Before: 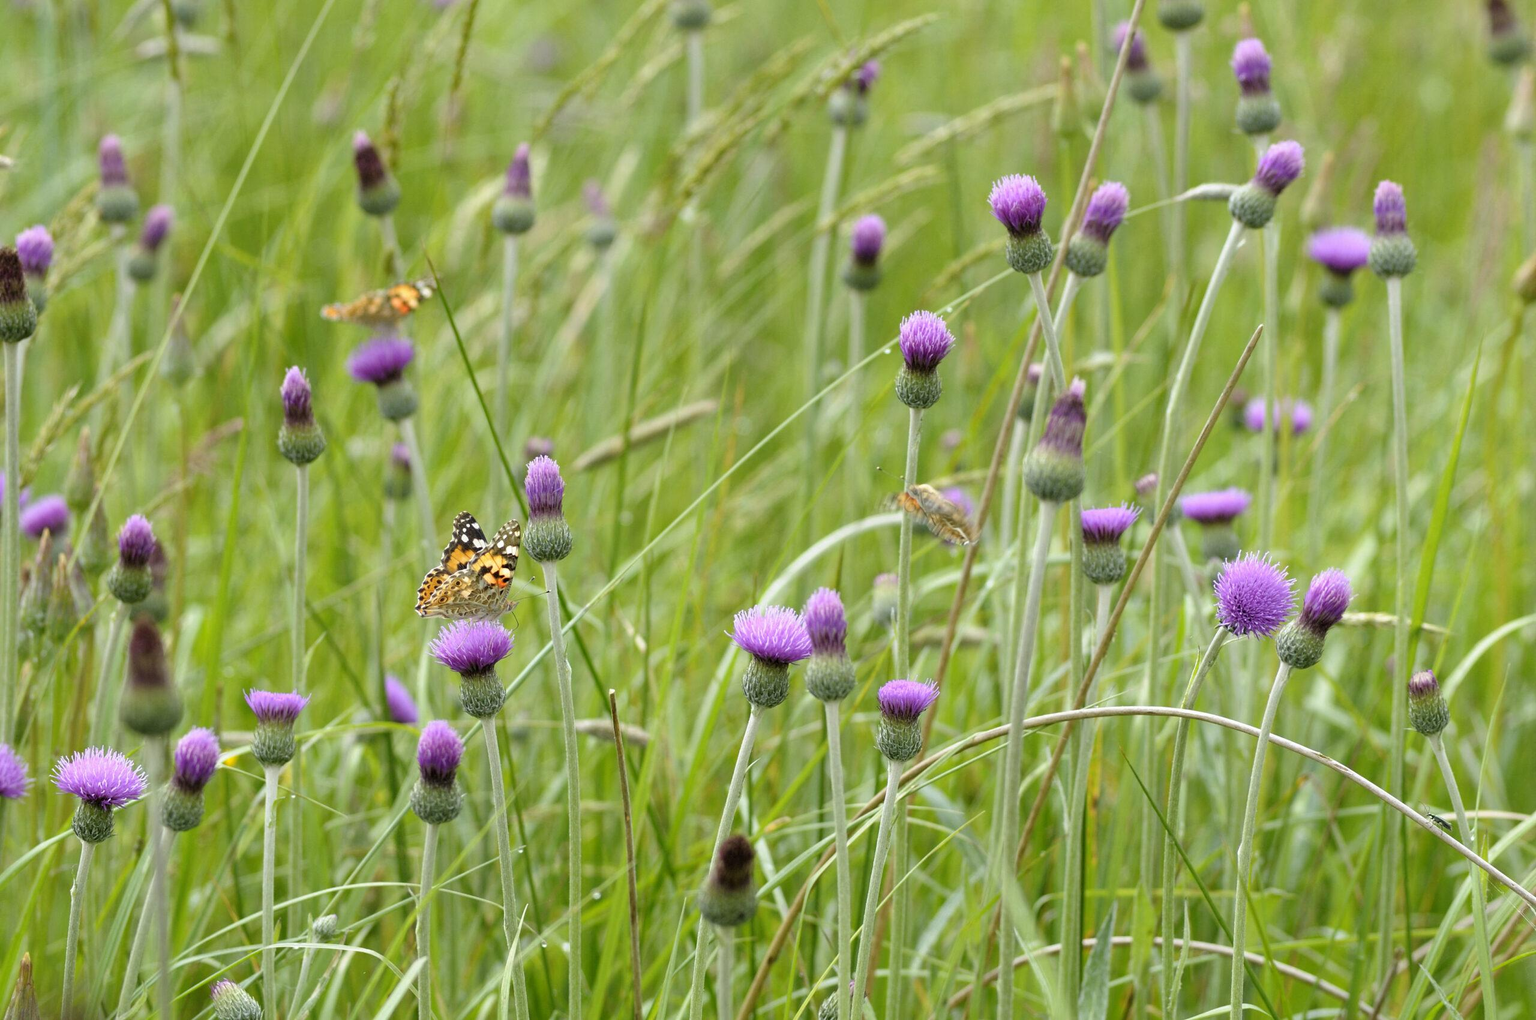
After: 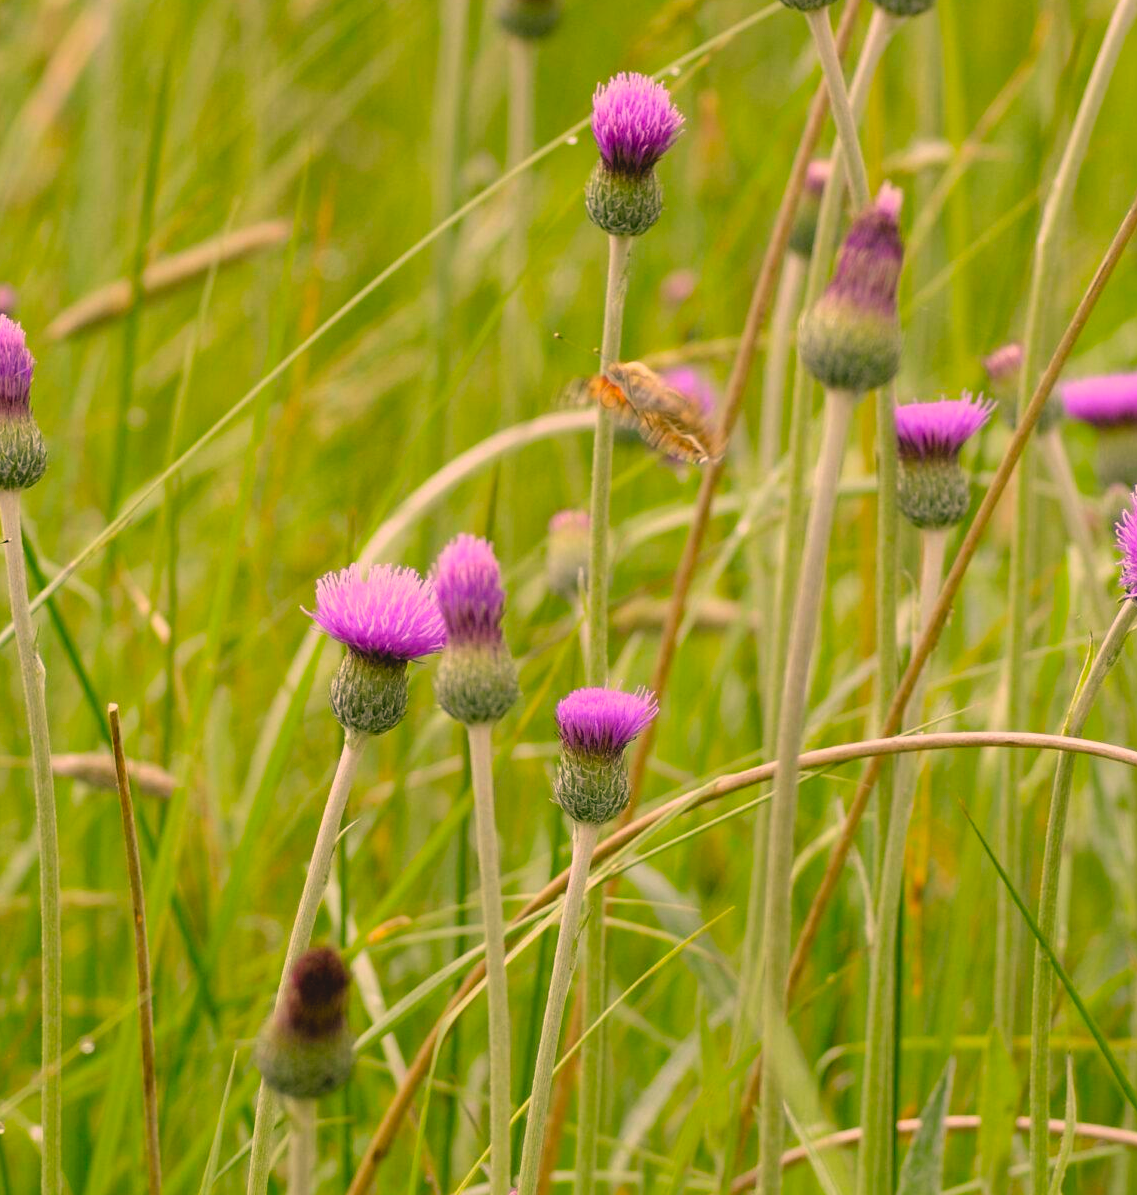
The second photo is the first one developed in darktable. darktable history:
color correction: highlights a* 21.88, highlights b* 22.25
white balance: emerald 1
crop: left 35.432%, top 26.233%, right 20.145%, bottom 3.432%
lowpass: radius 0.1, contrast 0.85, saturation 1.1, unbound 0
